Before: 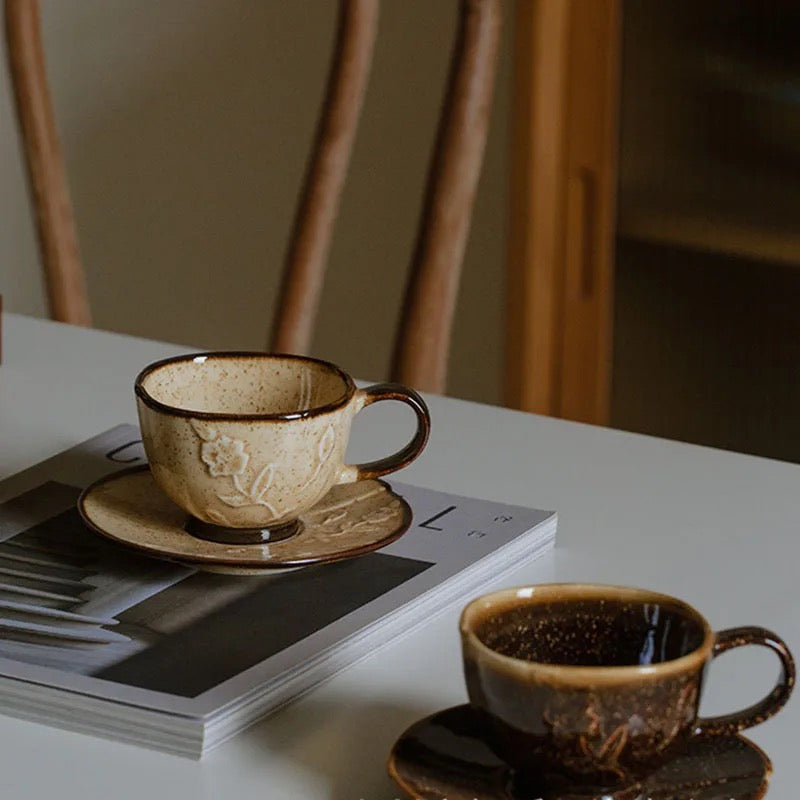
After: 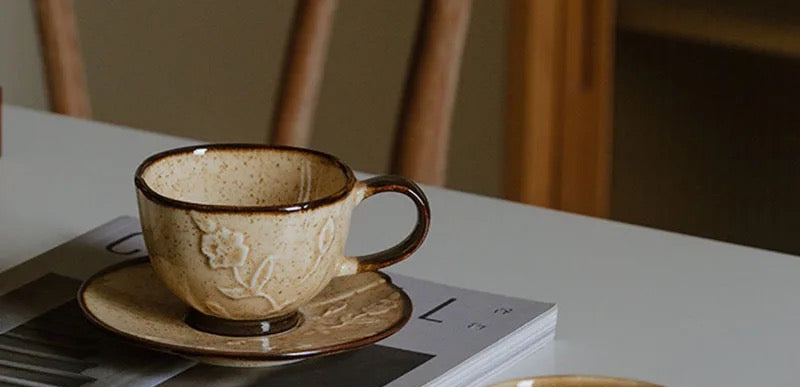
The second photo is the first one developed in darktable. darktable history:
crop and rotate: top 26.167%, bottom 25.368%
